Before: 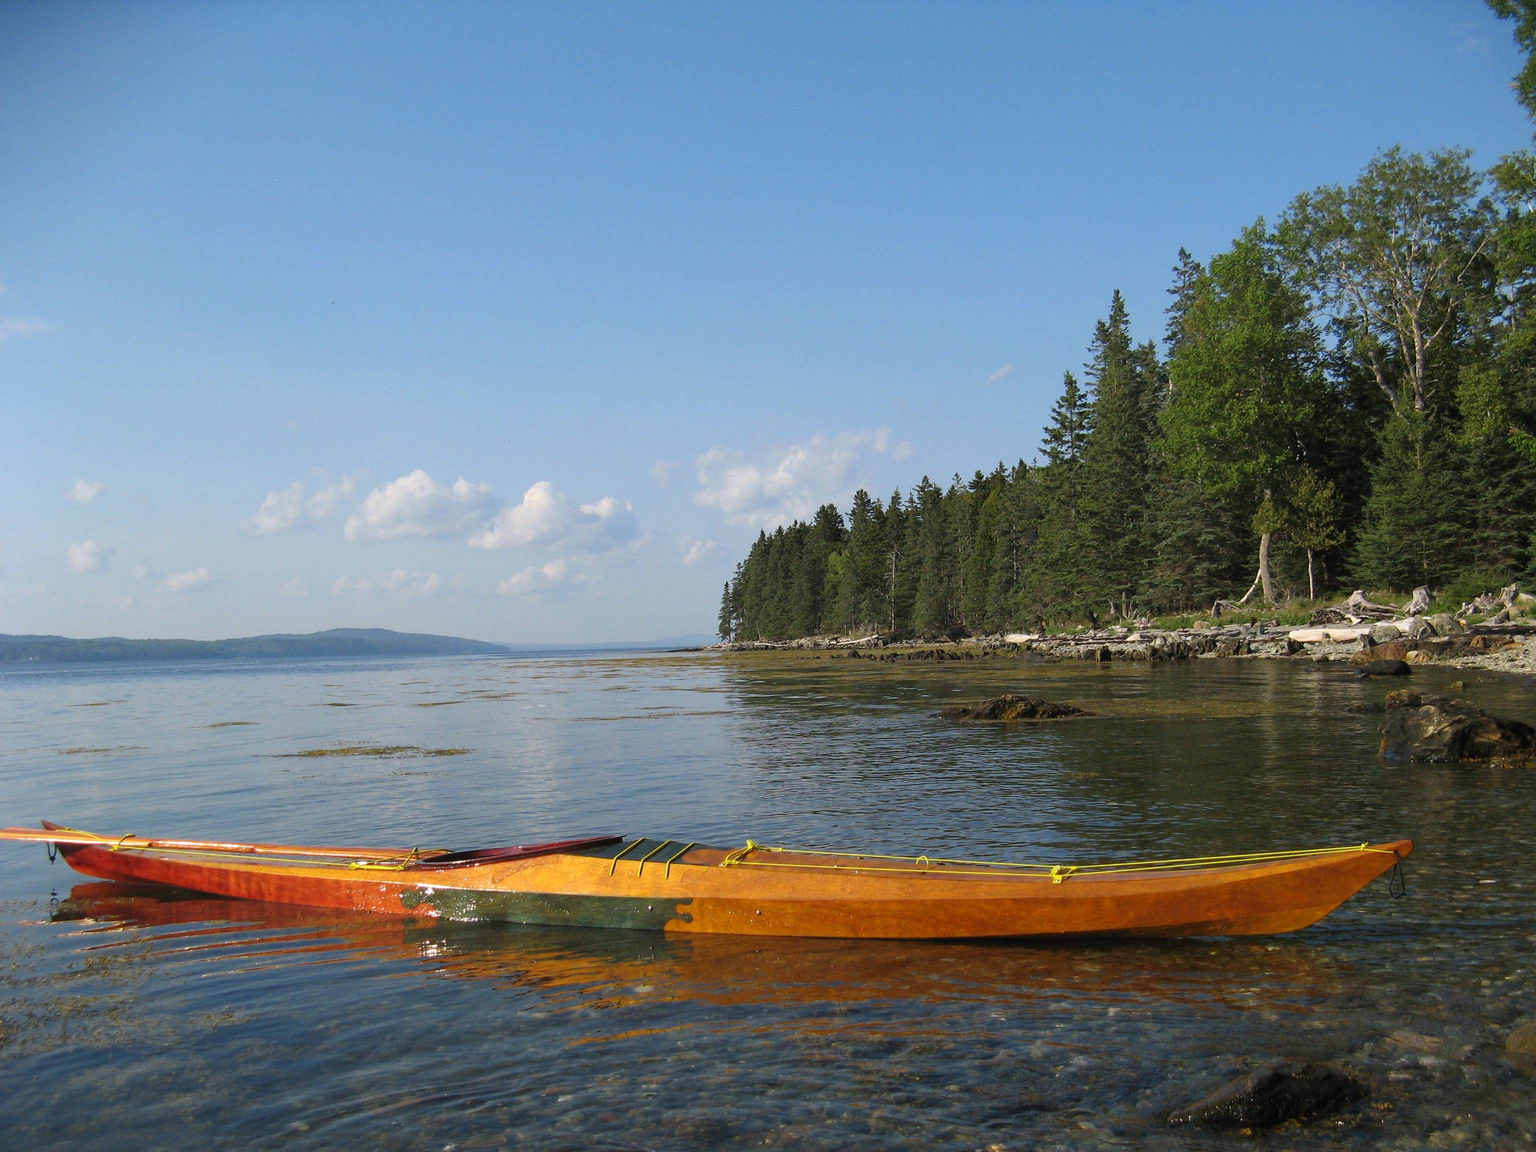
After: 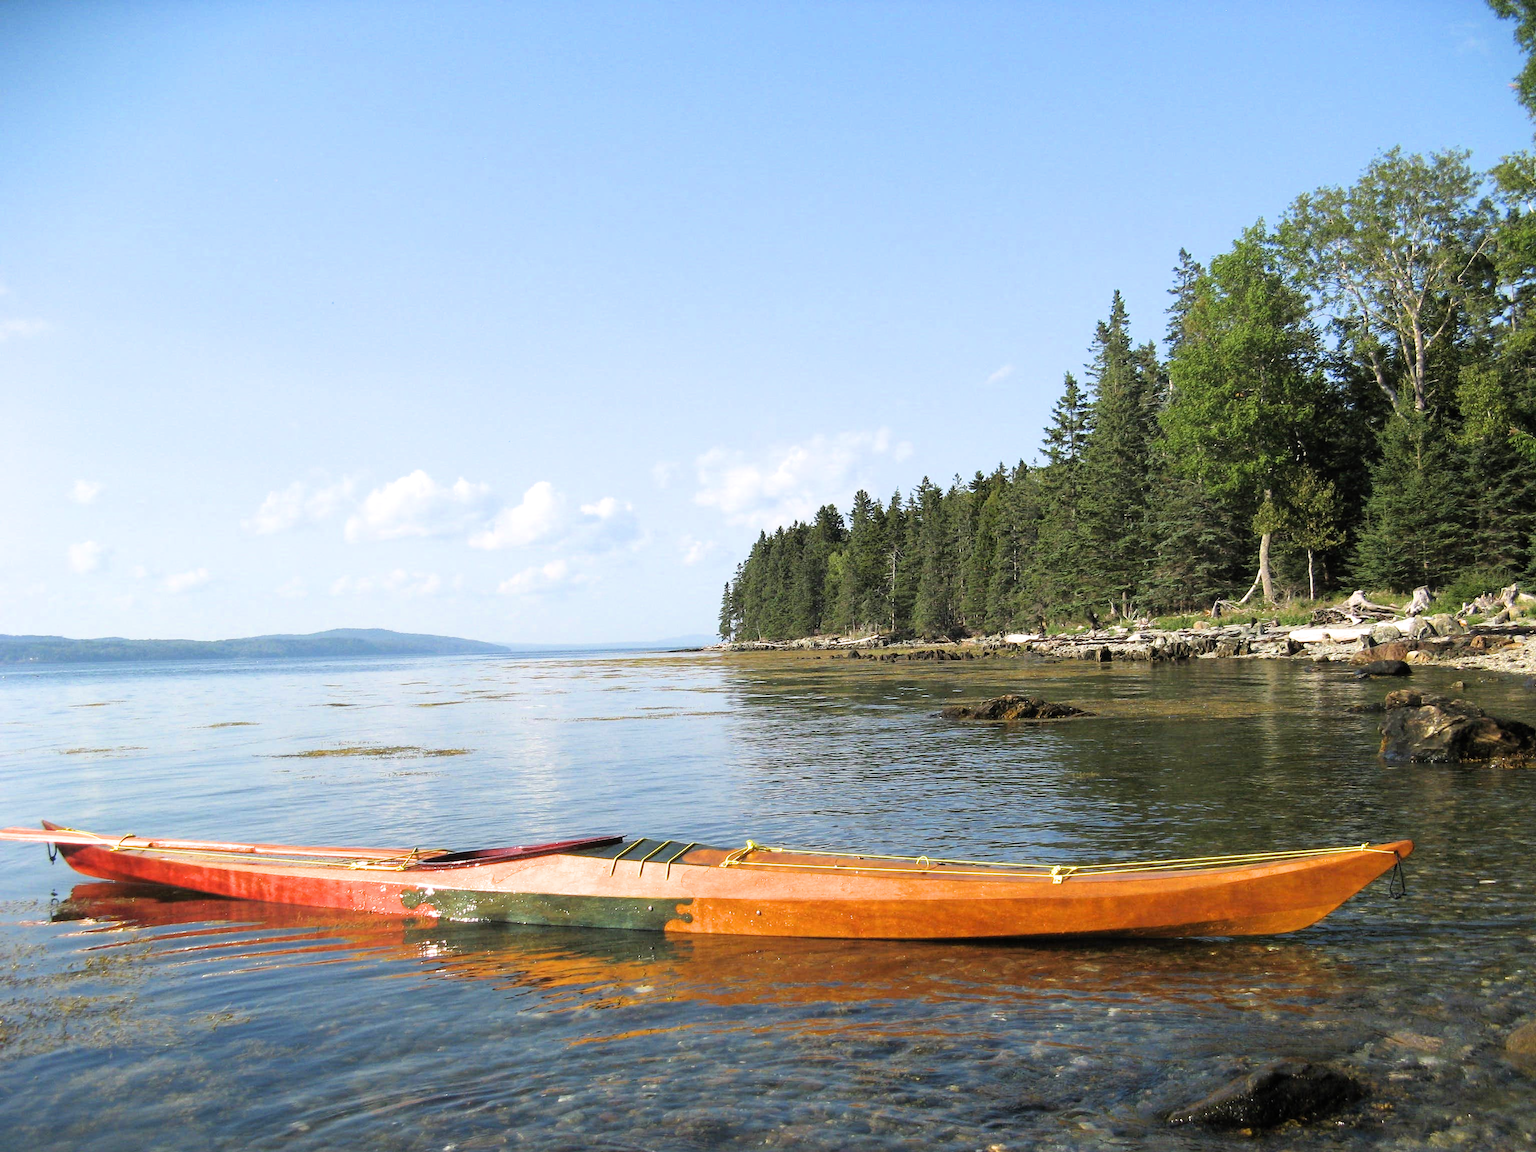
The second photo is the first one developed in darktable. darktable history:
exposure: exposure 0.738 EV, compensate highlight preservation false
contrast brightness saturation: saturation -0.031
filmic rgb: black relative exposure -9.37 EV, white relative exposure 3.03 EV, hardness 6.13
tone equalizer: -8 EV -0.426 EV, -7 EV -0.385 EV, -6 EV -0.355 EV, -5 EV -0.228 EV, -3 EV 0.228 EV, -2 EV 0.359 EV, -1 EV 0.366 EV, +0 EV 0.442 EV, mask exposure compensation -0.514 EV
